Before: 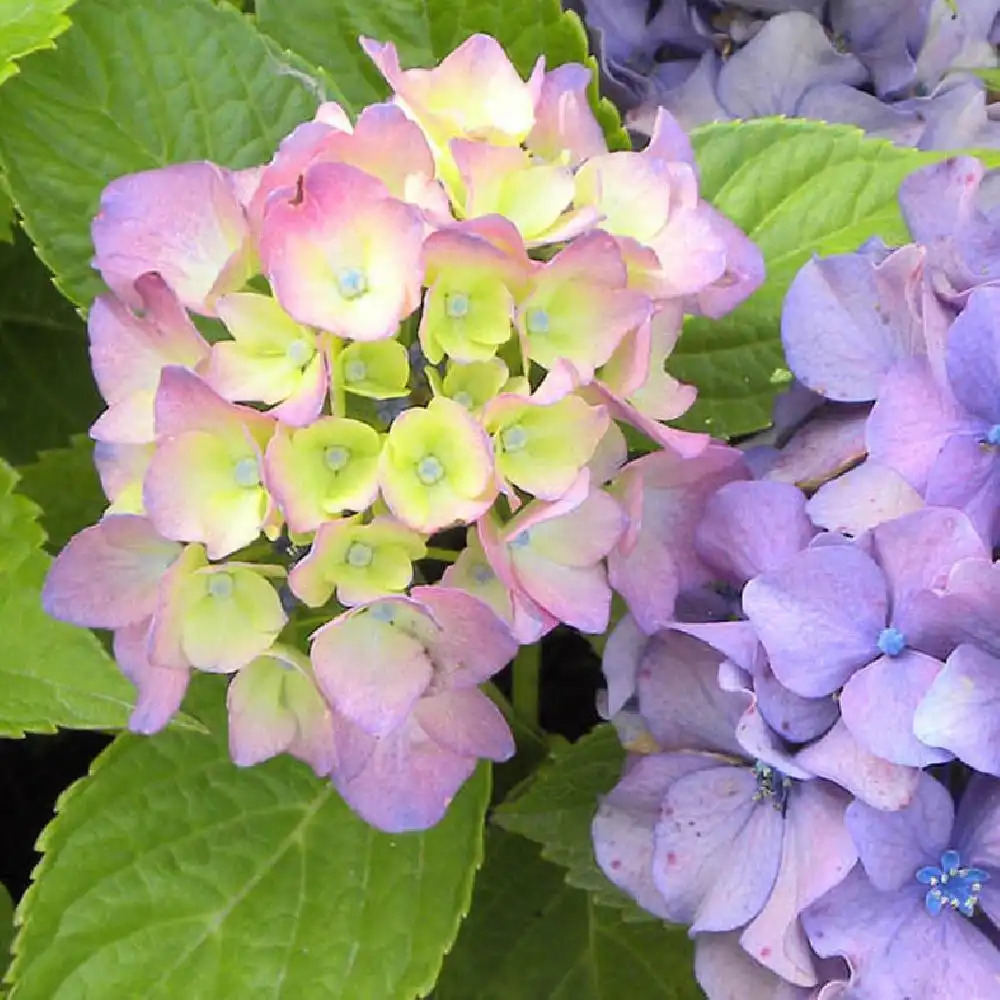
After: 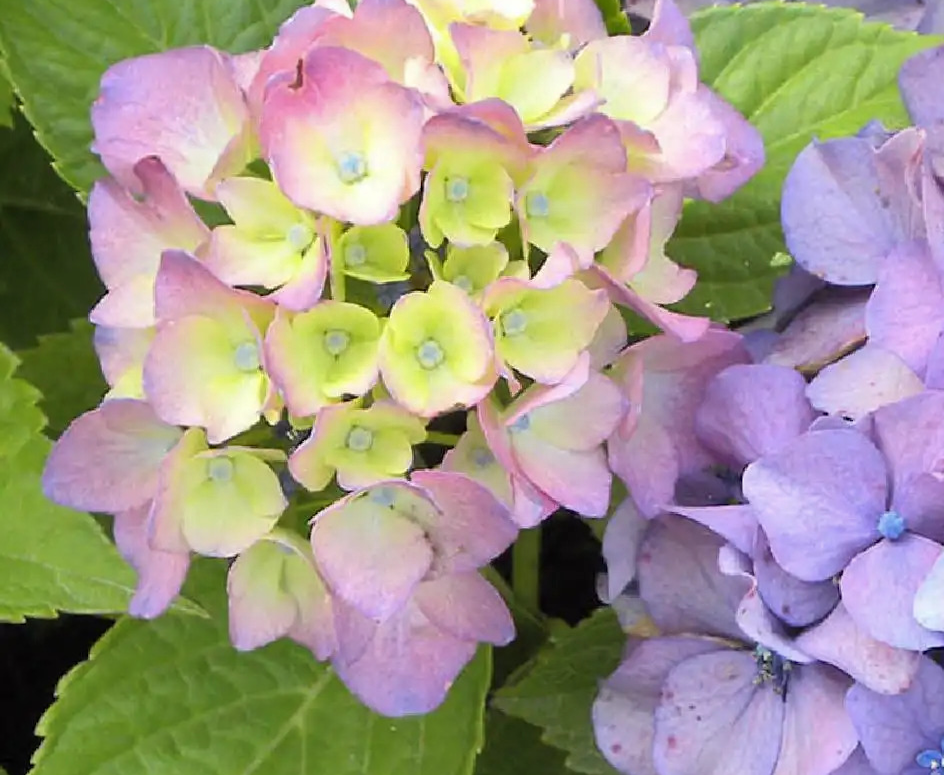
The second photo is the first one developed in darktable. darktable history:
contrast brightness saturation: saturation -0.059
crop and rotate: angle 0.058°, top 11.591%, right 5.421%, bottom 10.815%
shadows and highlights: shadows 31.88, highlights -32.81, soften with gaussian
